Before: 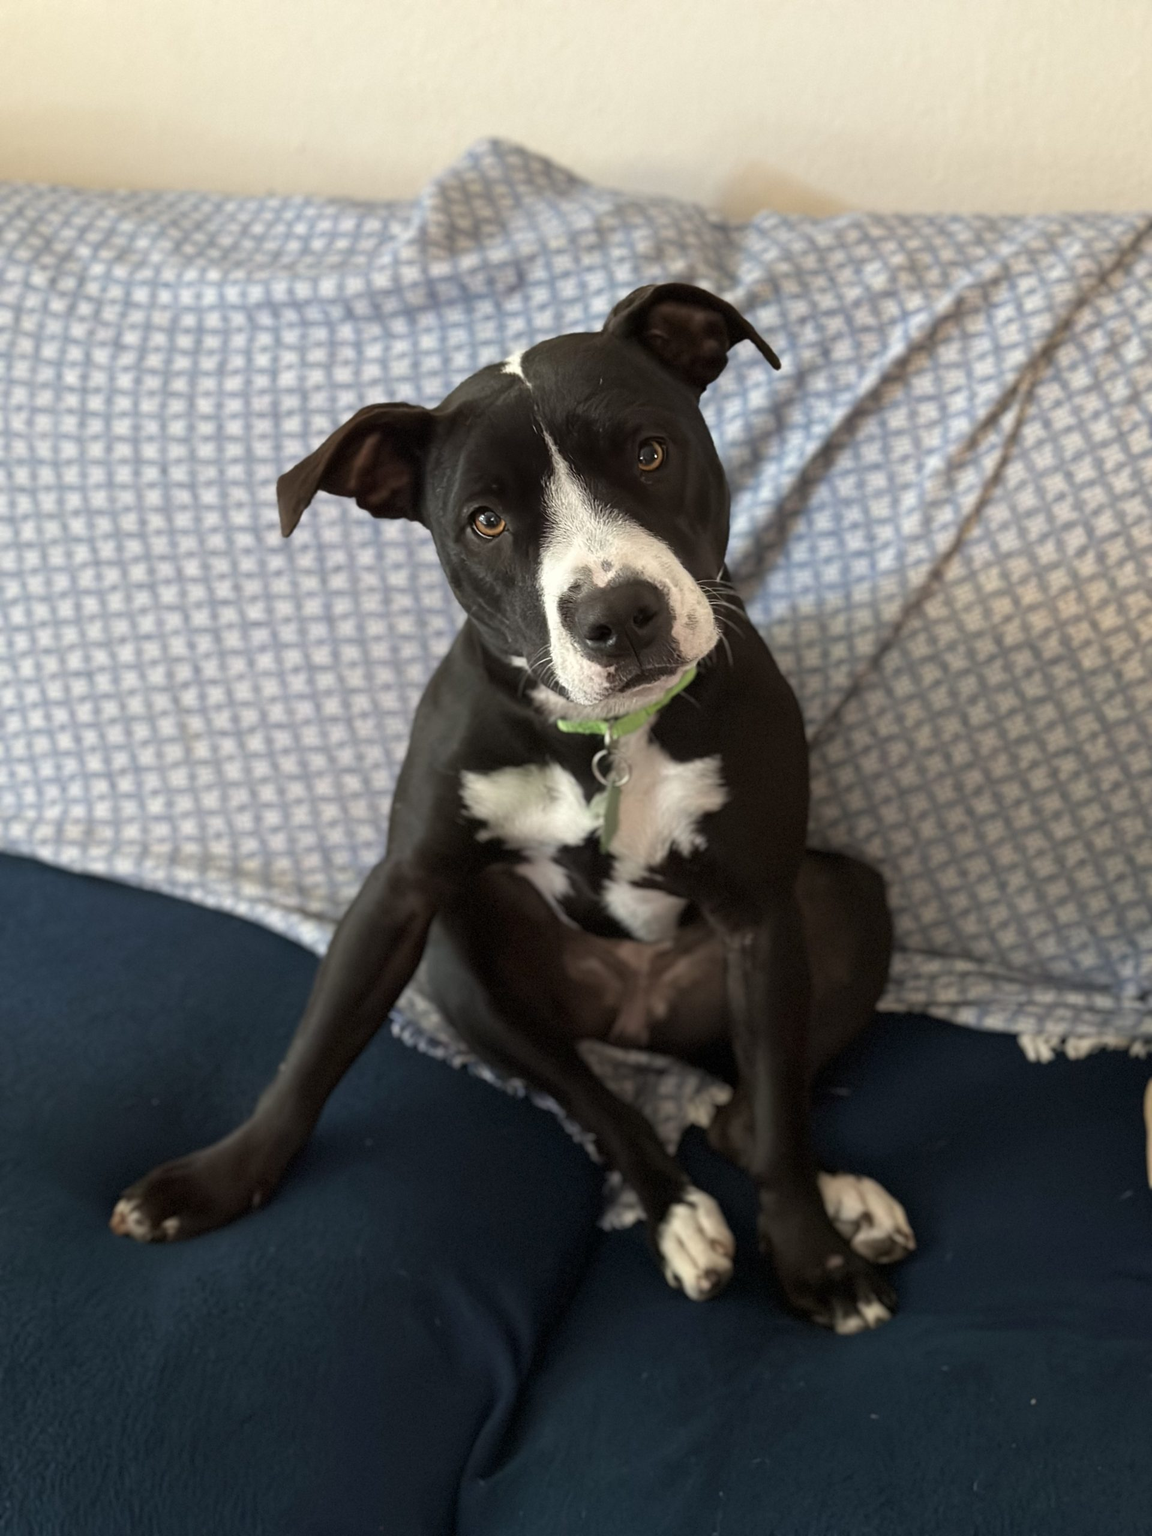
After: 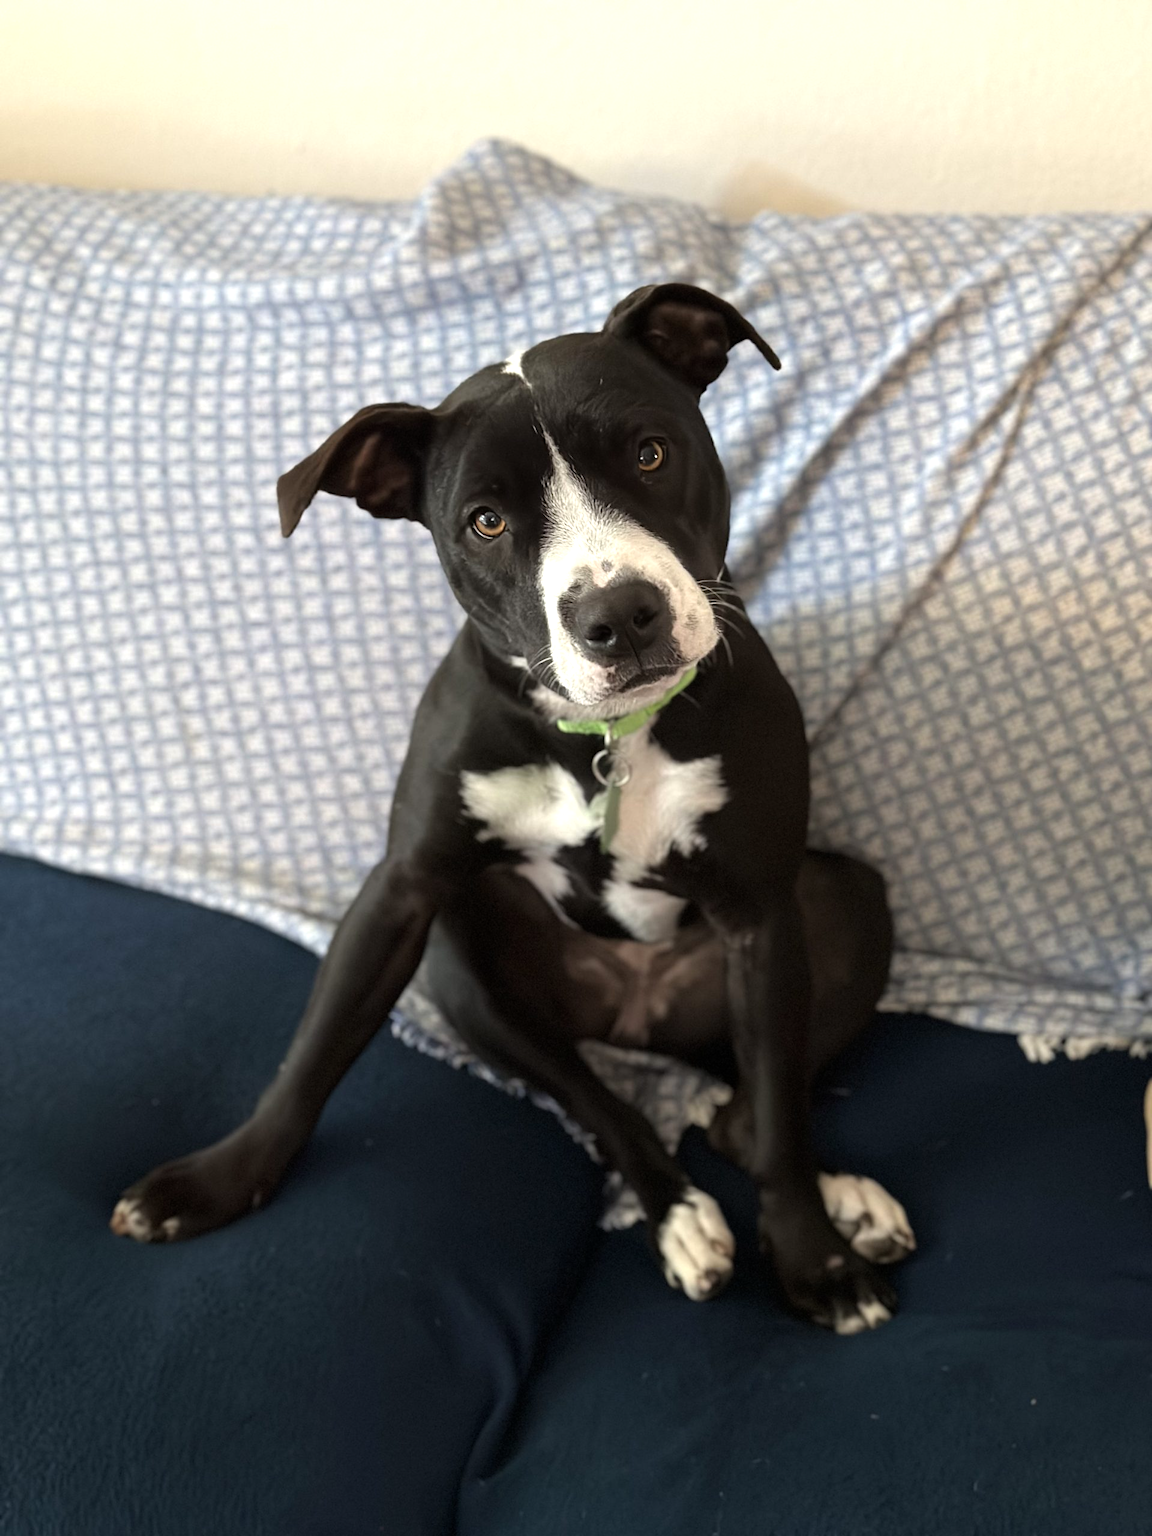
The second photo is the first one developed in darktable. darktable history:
tone equalizer: -8 EV -0.421 EV, -7 EV -0.406 EV, -6 EV -0.301 EV, -5 EV -0.232 EV, -3 EV 0.224 EV, -2 EV 0.339 EV, -1 EV 0.384 EV, +0 EV 0.39 EV
